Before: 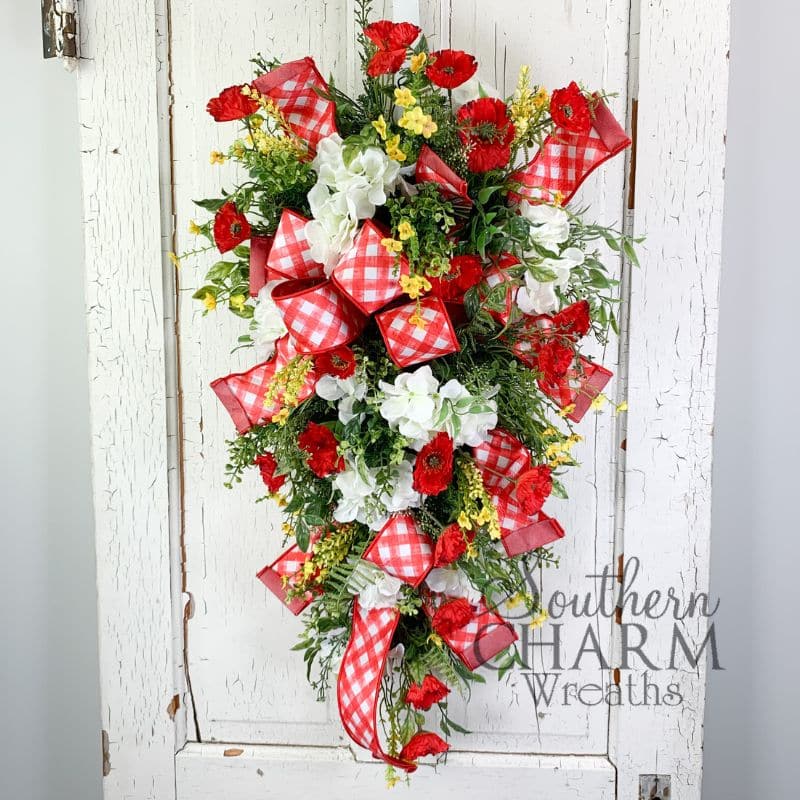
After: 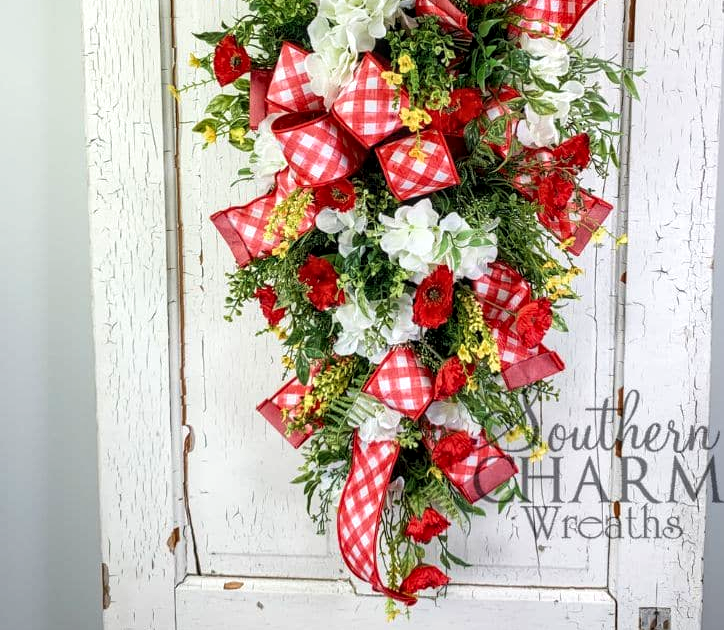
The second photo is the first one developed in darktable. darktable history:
crop: top 20.916%, right 9.437%, bottom 0.316%
tone equalizer: on, module defaults
velvia: on, module defaults
local contrast: detail 130%
